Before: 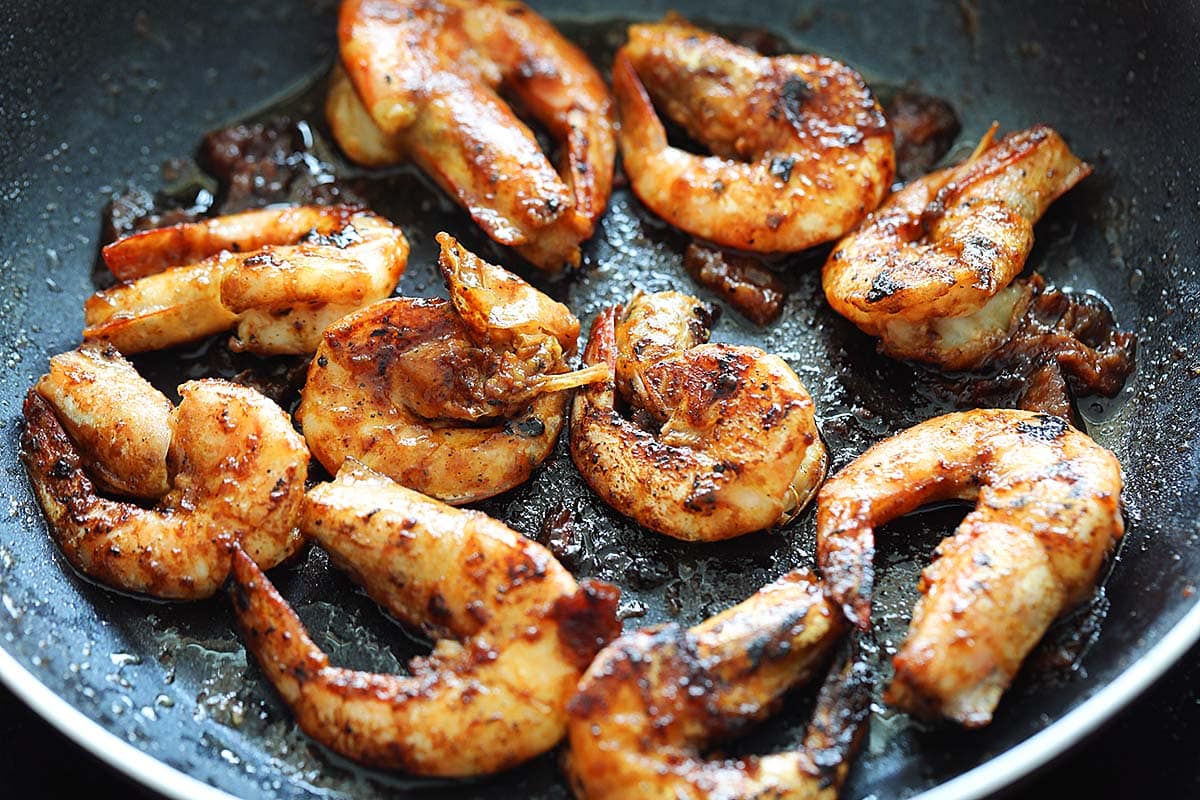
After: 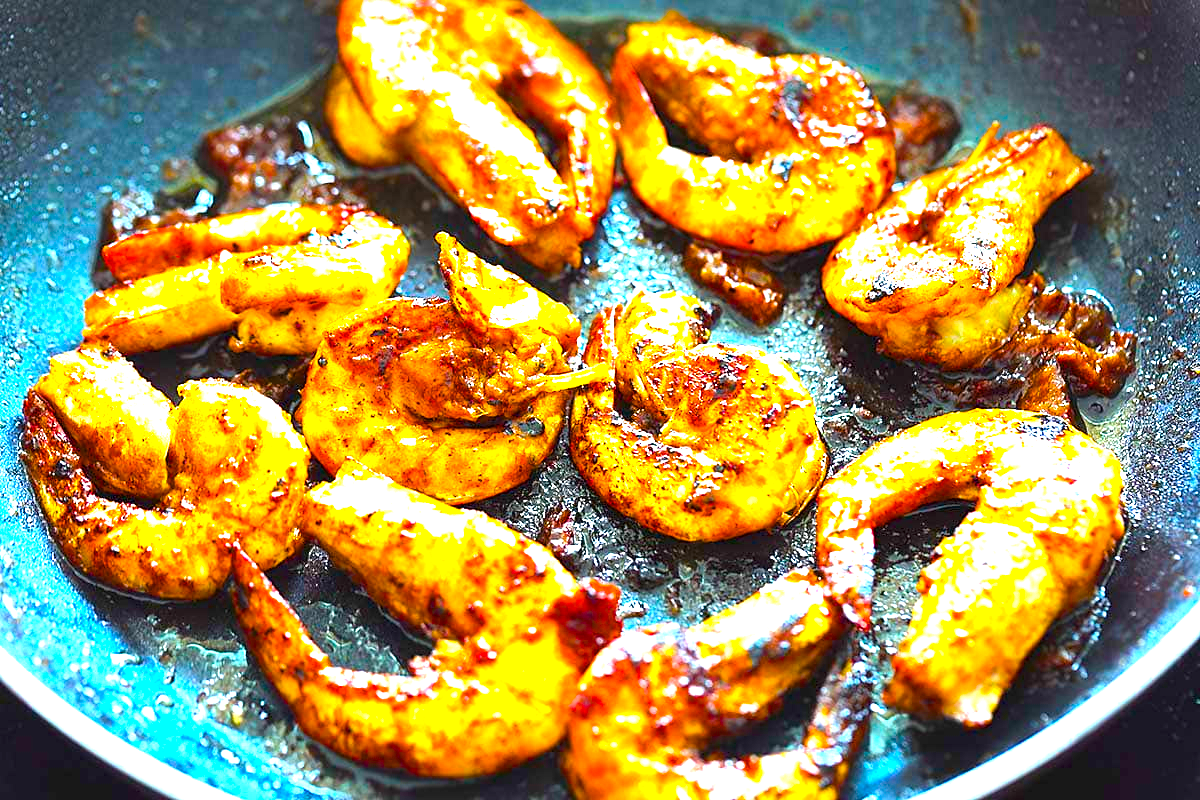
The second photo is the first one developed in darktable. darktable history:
color balance rgb: perceptual saturation grading › global saturation 65.538%, perceptual saturation grading › highlights 49.478%, perceptual saturation grading › shadows 29.27%, global vibrance 14.433%
exposure: black level correction 0, exposure 1.742 EV, compensate highlight preservation false
